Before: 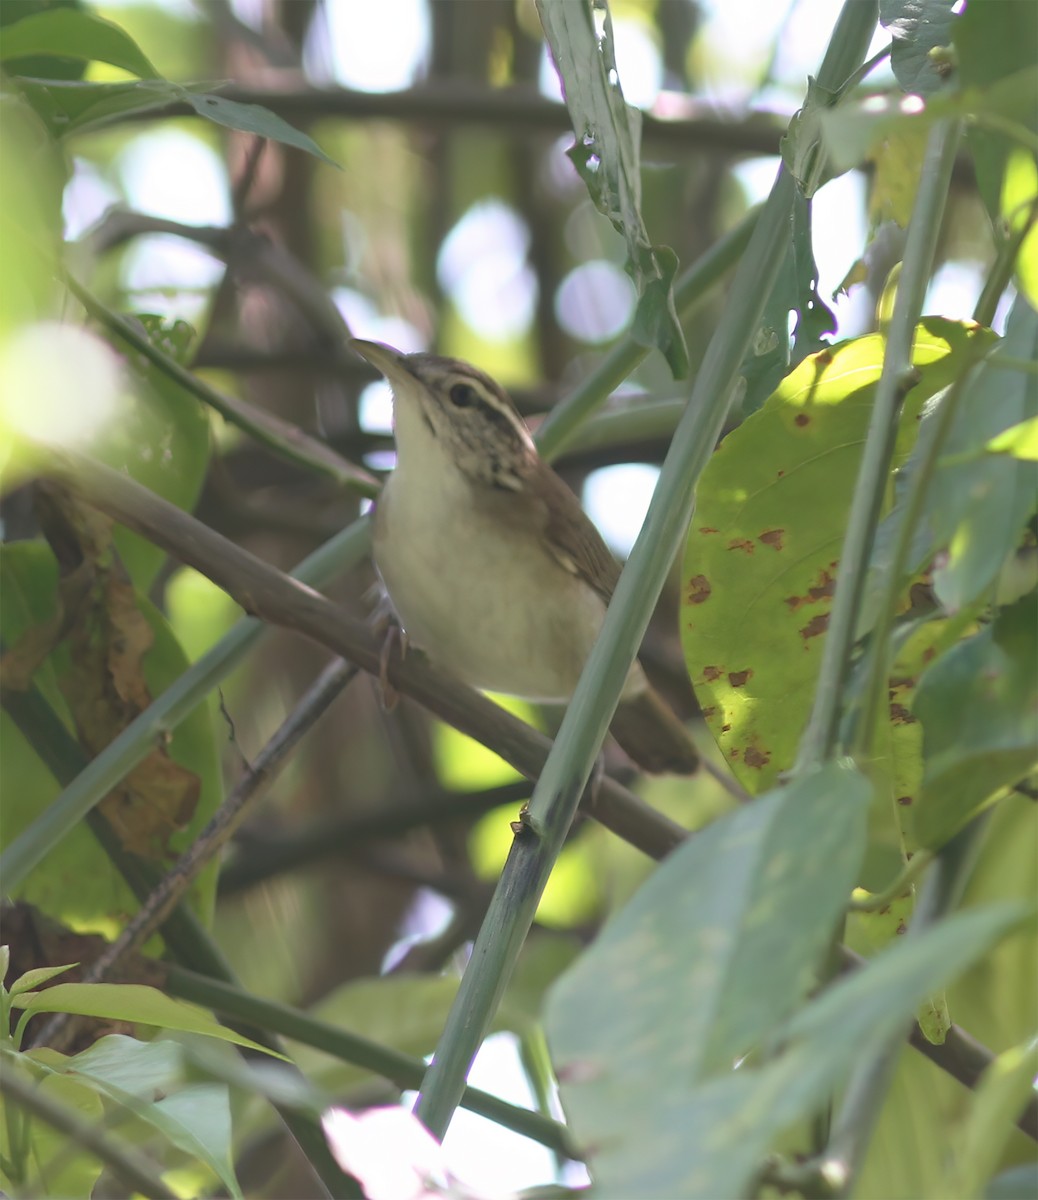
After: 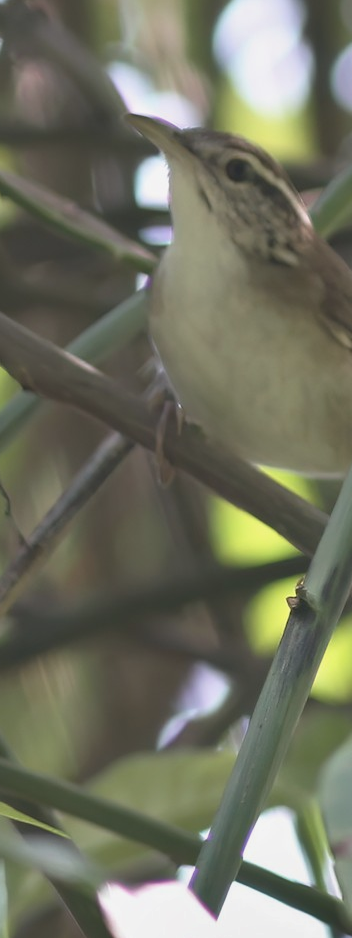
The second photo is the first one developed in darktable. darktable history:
crop and rotate: left 21.626%, top 18.762%, right 44.447%, bottom 2.993%
sharpen: radius 2.903, amount 0.873, threshold 47.319
color correction: highlights b* -0.06, saturation 0.866
shadows and highlights: white point adjustment -3.54, highlights -63.28, soften with gaussian
